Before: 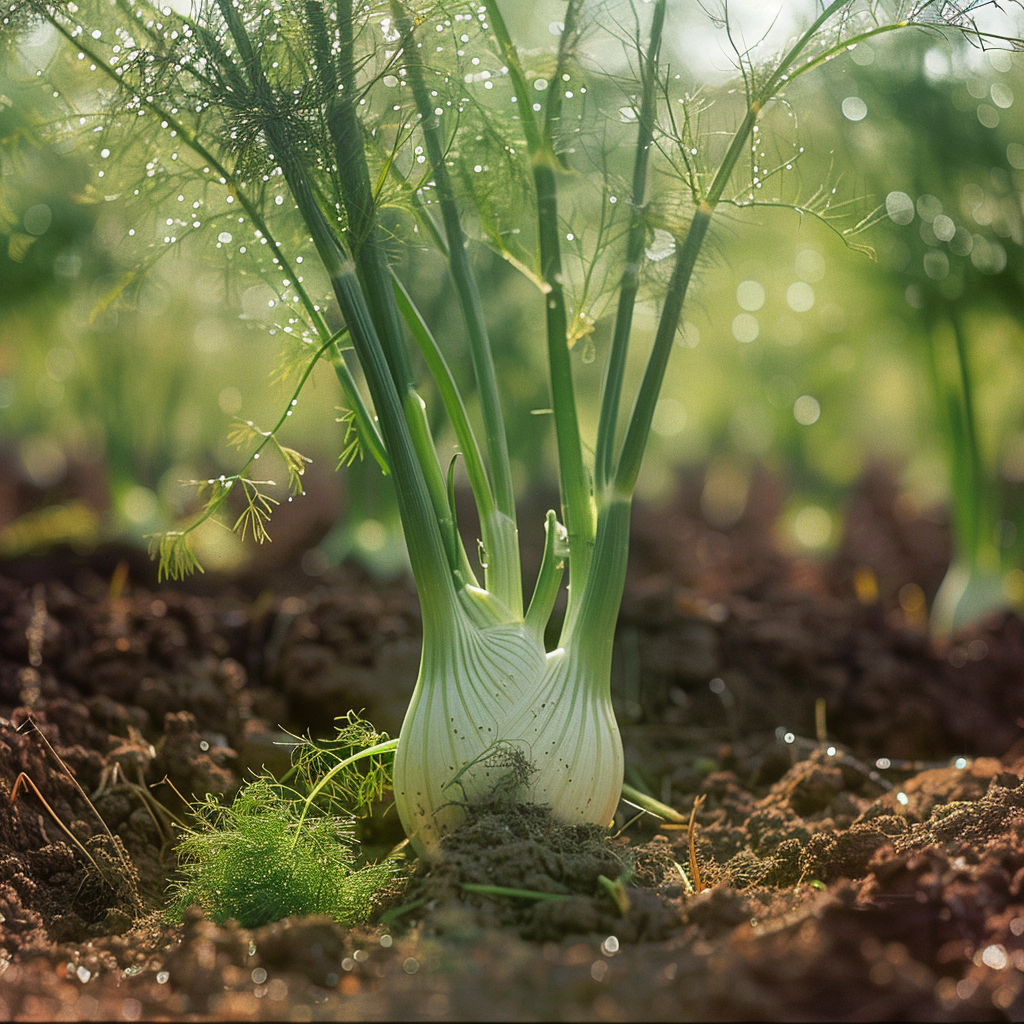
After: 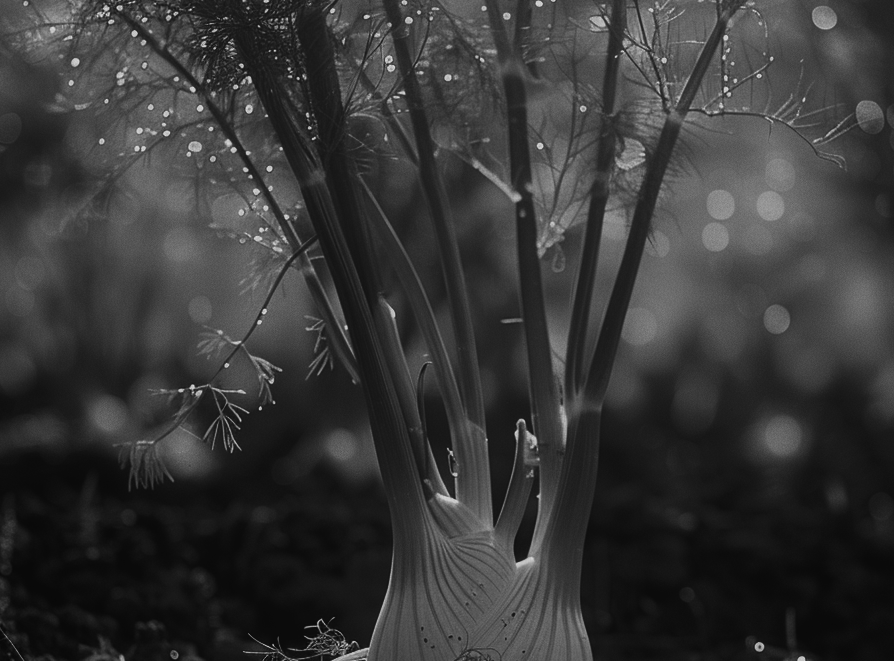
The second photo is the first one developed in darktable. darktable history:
crop: left 3.015%, top 8.969%, right 9.647%, bottom 26.457%
local contrast: highlights 68%, shadows 68%, detail 82%, midtone range 0.325
contrast brightness saturation: contrast -0.03, brightness -0.59, saturation -1
